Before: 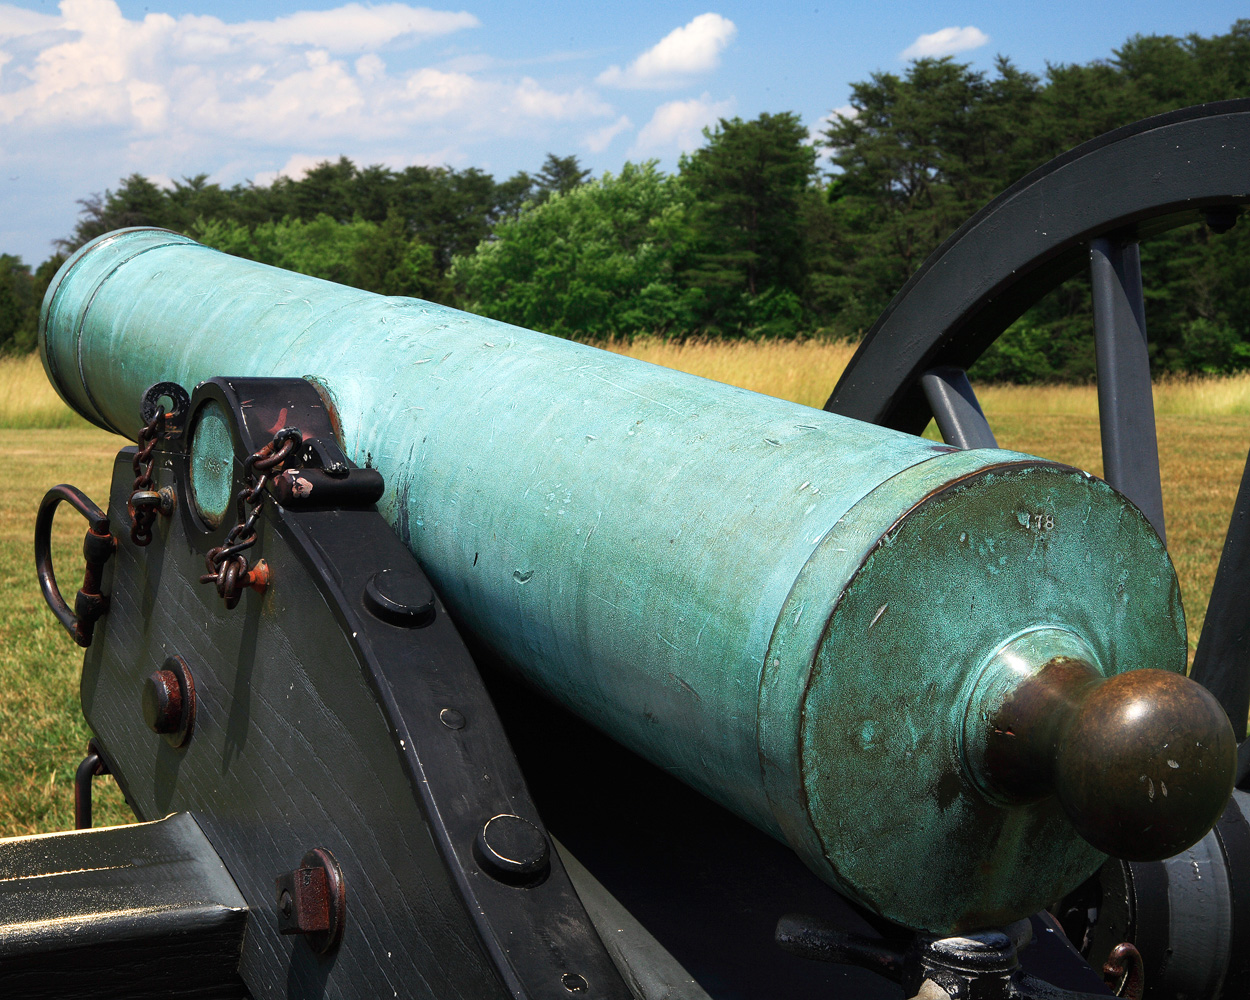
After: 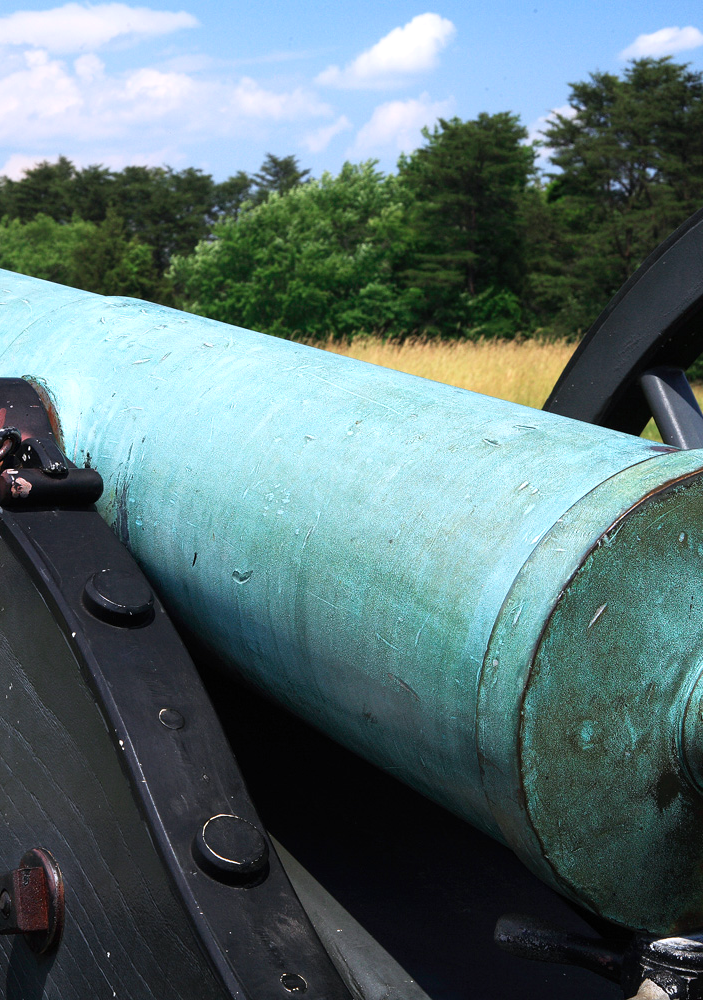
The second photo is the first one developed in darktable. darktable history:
shadows and highlights: shadows -12.5, white point adjustment 4, highlights 28.33
color calibration: illuminant as shot in camera, x 0.358, y 0.373, temperature 4628.91 K
exposure: exposure -0.021 EV, compensate highlight preservation false
crop and rotate: left 22.516%, right 21.234%
